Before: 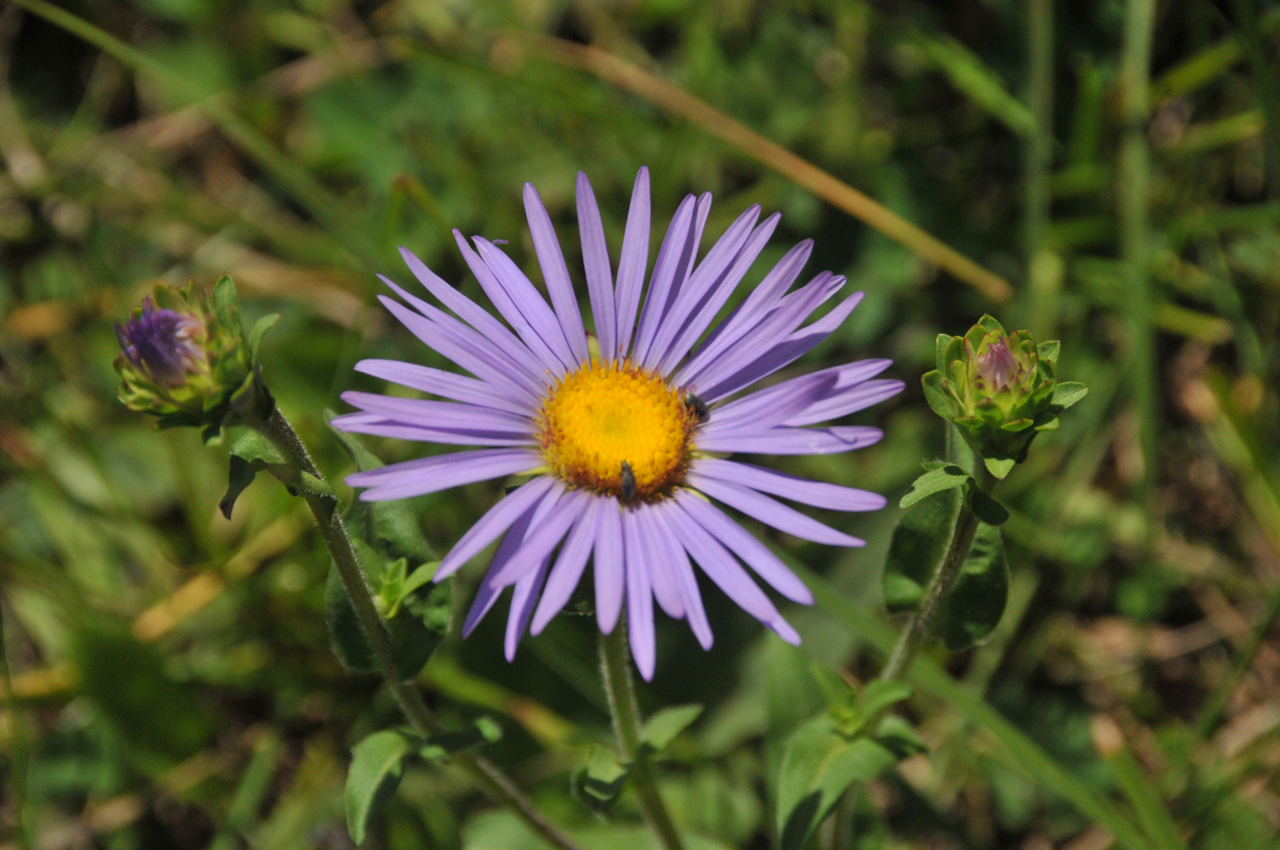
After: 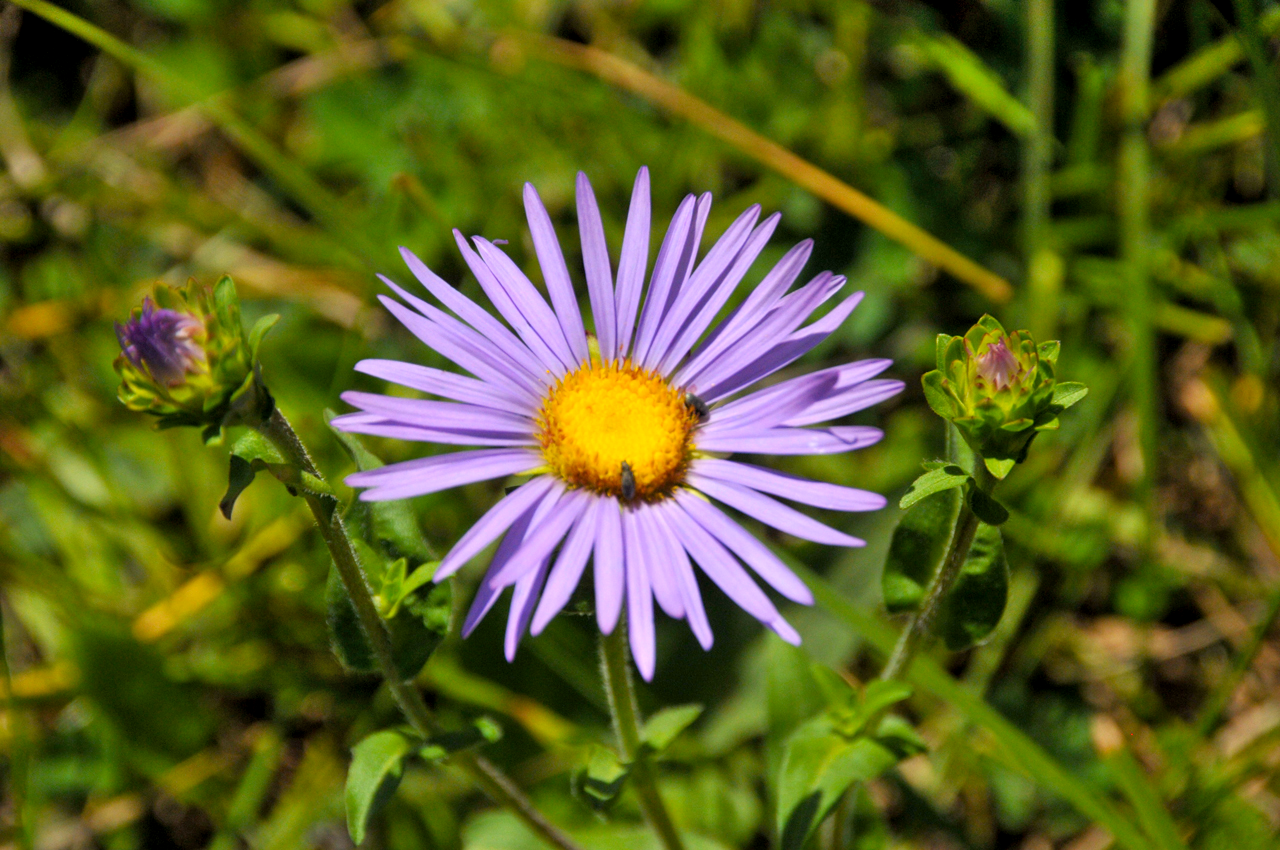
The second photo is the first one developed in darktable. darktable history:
exposure: black level correction 0.005, exposure 0.286 EV, compensate highlight preservation false
color balance rgb: perceptual saturation grading › global saturation 20%, global vibrance 20%
shadows and highlights: radius 44.78, white point adjustment 6.64, compress 79.65%, highlights color adjustment 78.42%, soften with gaussian
